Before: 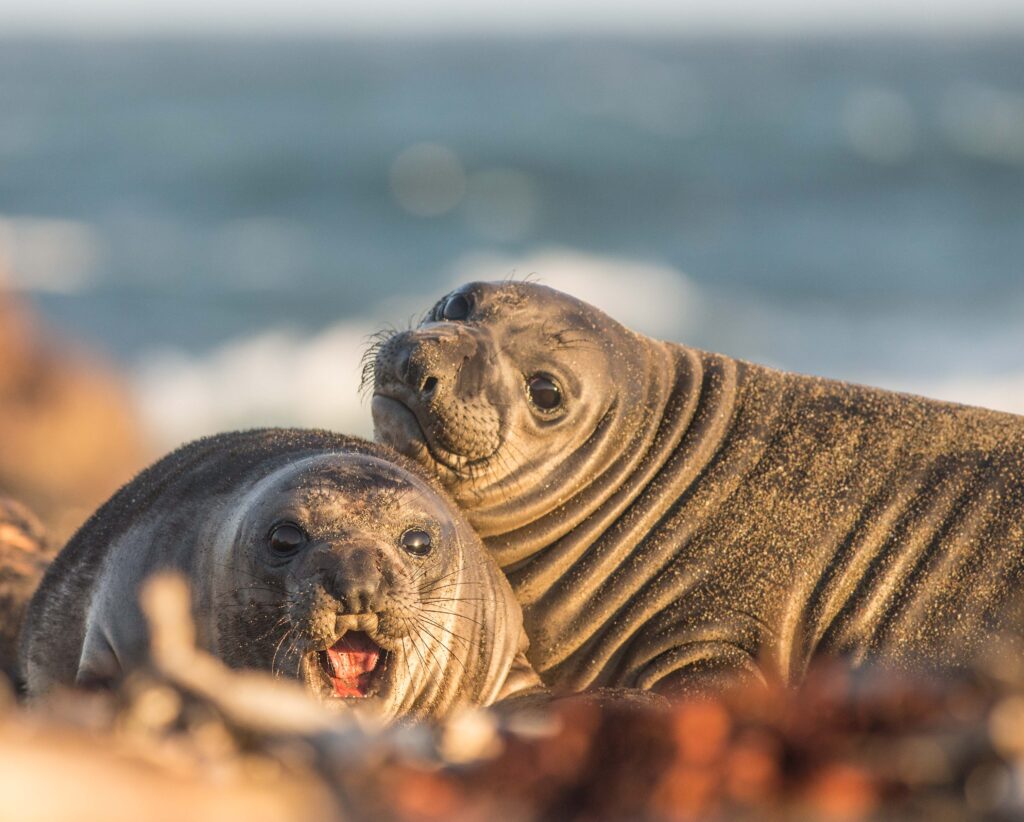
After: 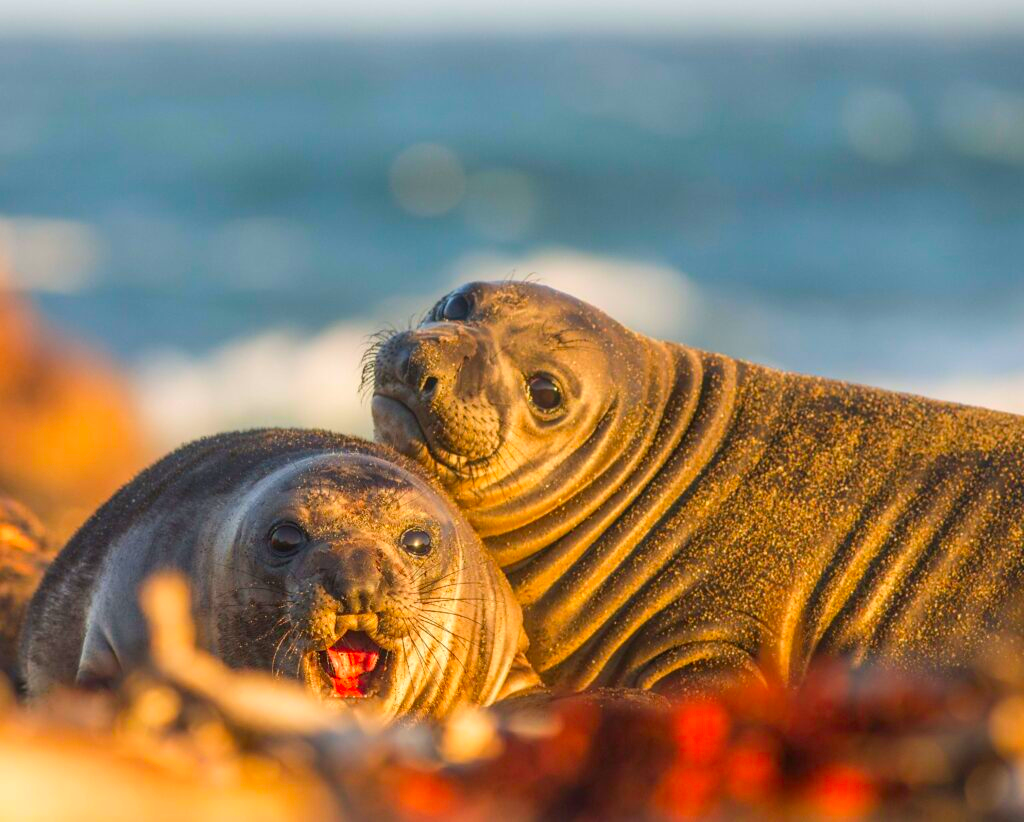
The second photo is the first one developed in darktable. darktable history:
color correction: highlights b* 0.066, saturation 1.84
